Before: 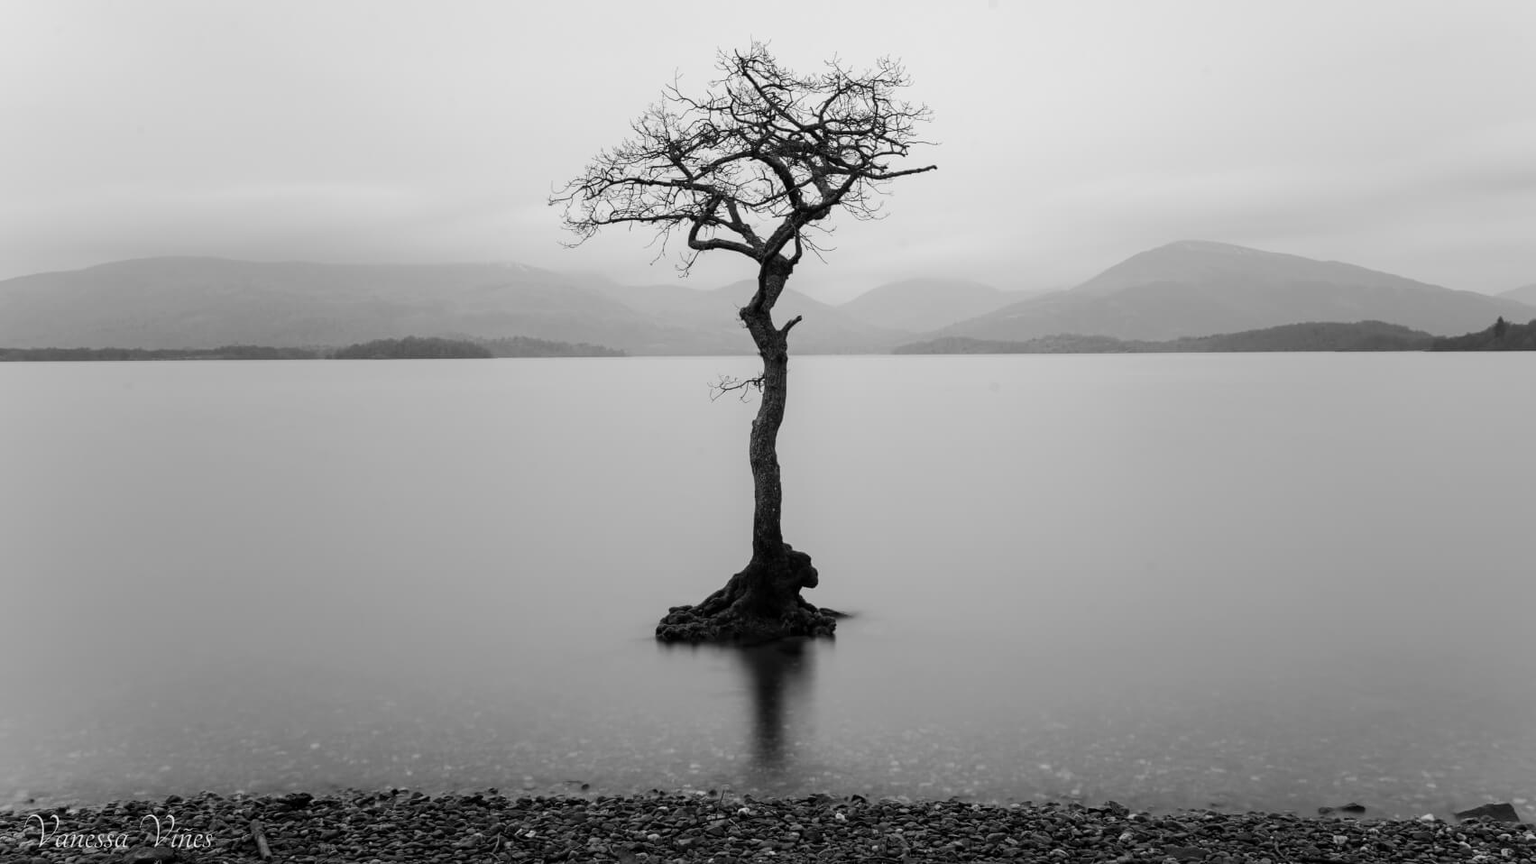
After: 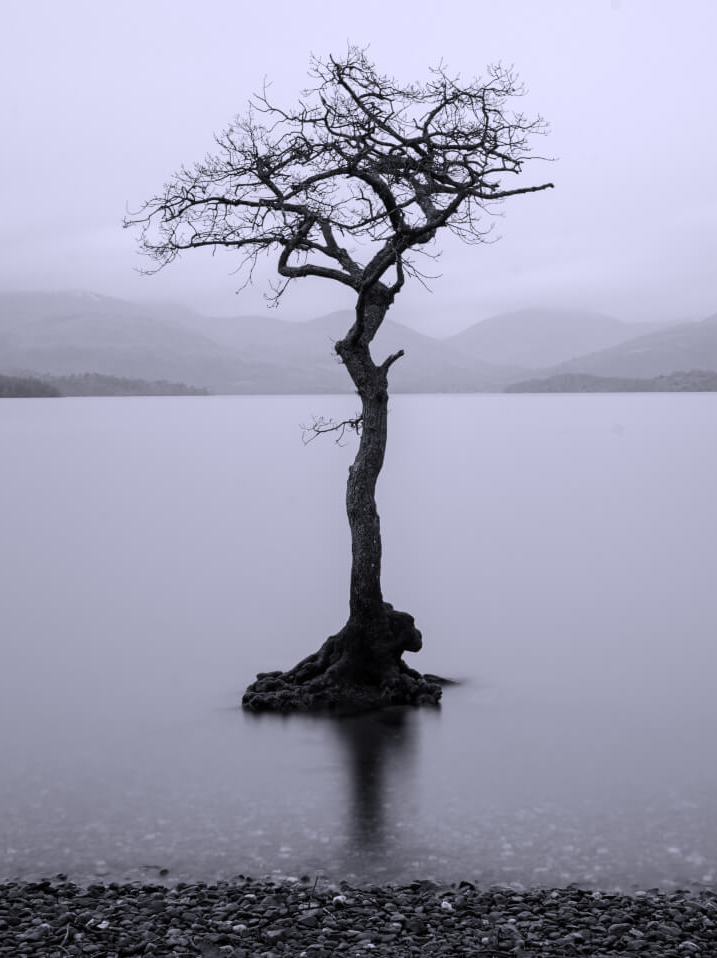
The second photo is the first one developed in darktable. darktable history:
crop: left 28.483%, right 29.404%
color calibration: illuminant custom, x 0.363, y 0.385, temperature 4524.48 K
